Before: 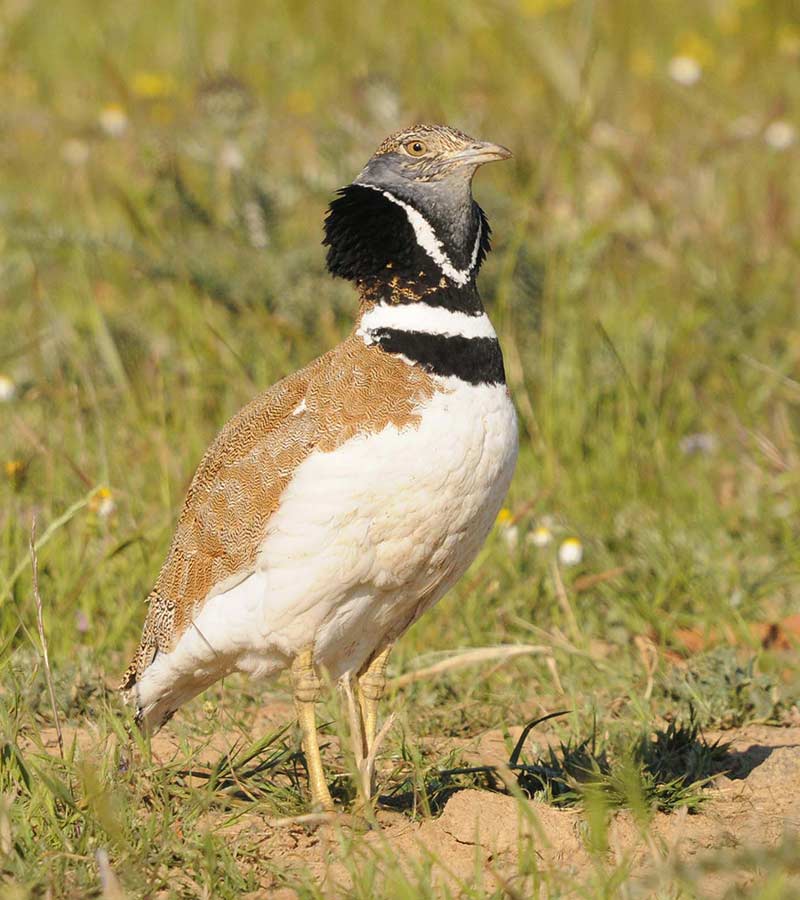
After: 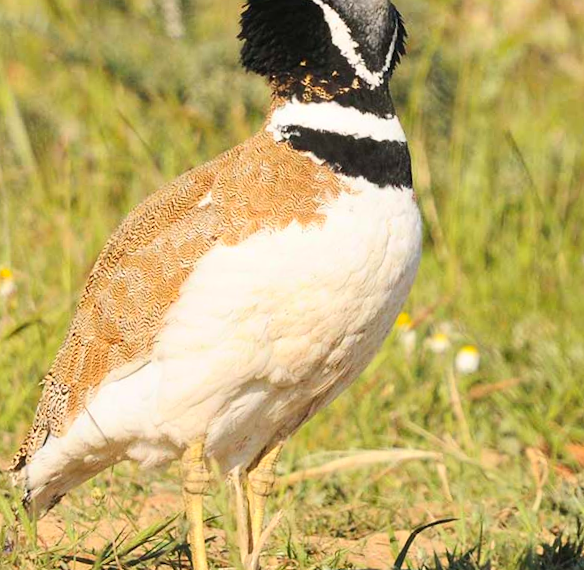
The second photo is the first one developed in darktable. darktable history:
crop and rotate: angle -3.37°, left 9.79%, top 20.73%, right 12.42%, bottom 11.82%
contrast brightness saturation: contrast 0.2, brightness 0.16, saturation 0.22
